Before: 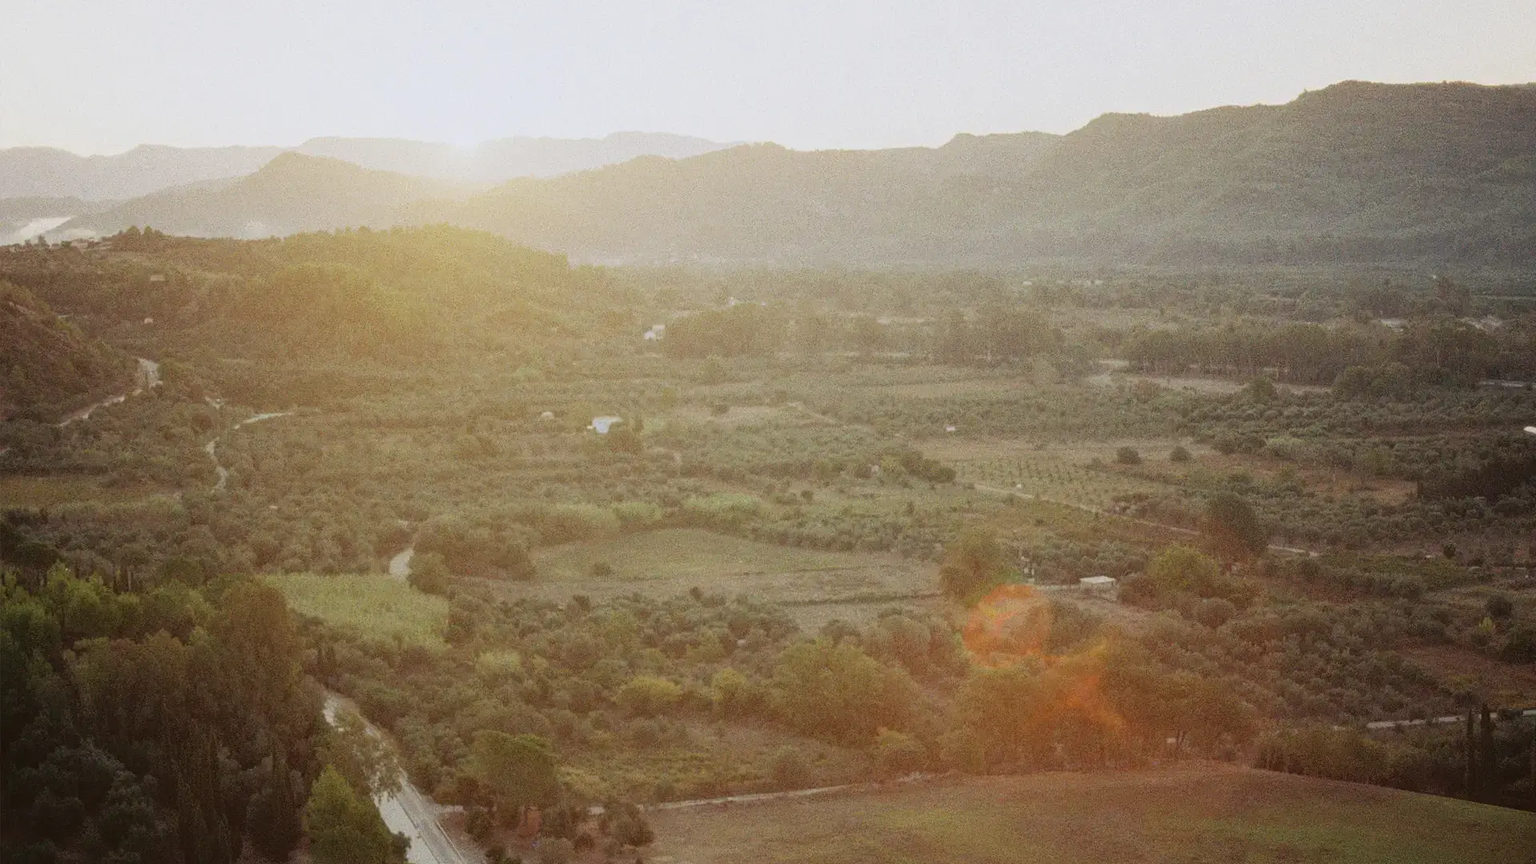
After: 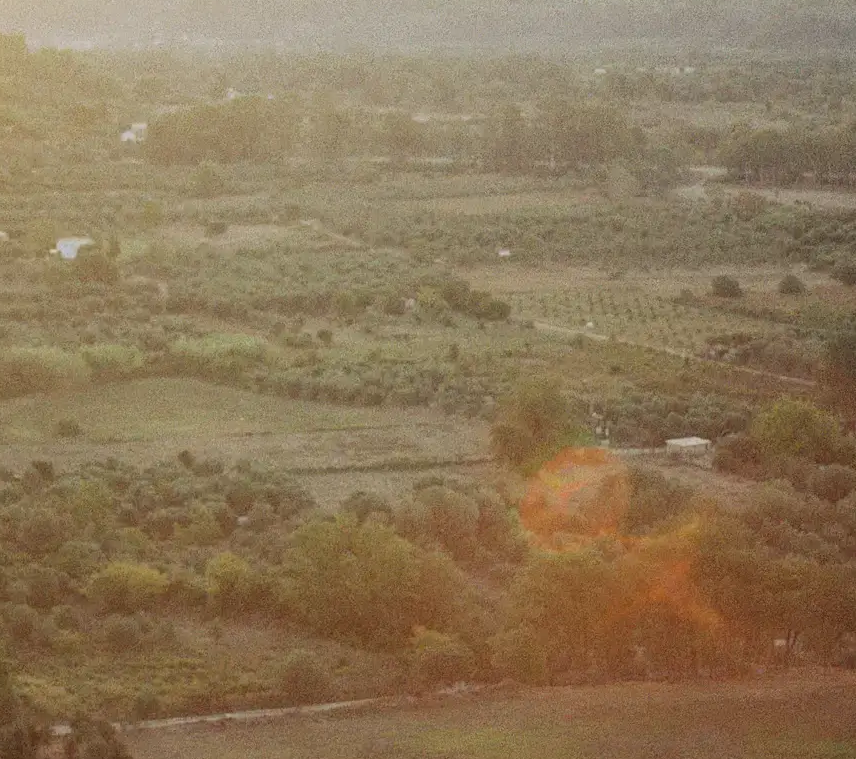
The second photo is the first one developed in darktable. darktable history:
crop: left 35.675%, top 26.276%, right 19.701%, bottom 3.39%
shadows and highlights: shadows 32.22, highlights -31.5, soften with gaussian
